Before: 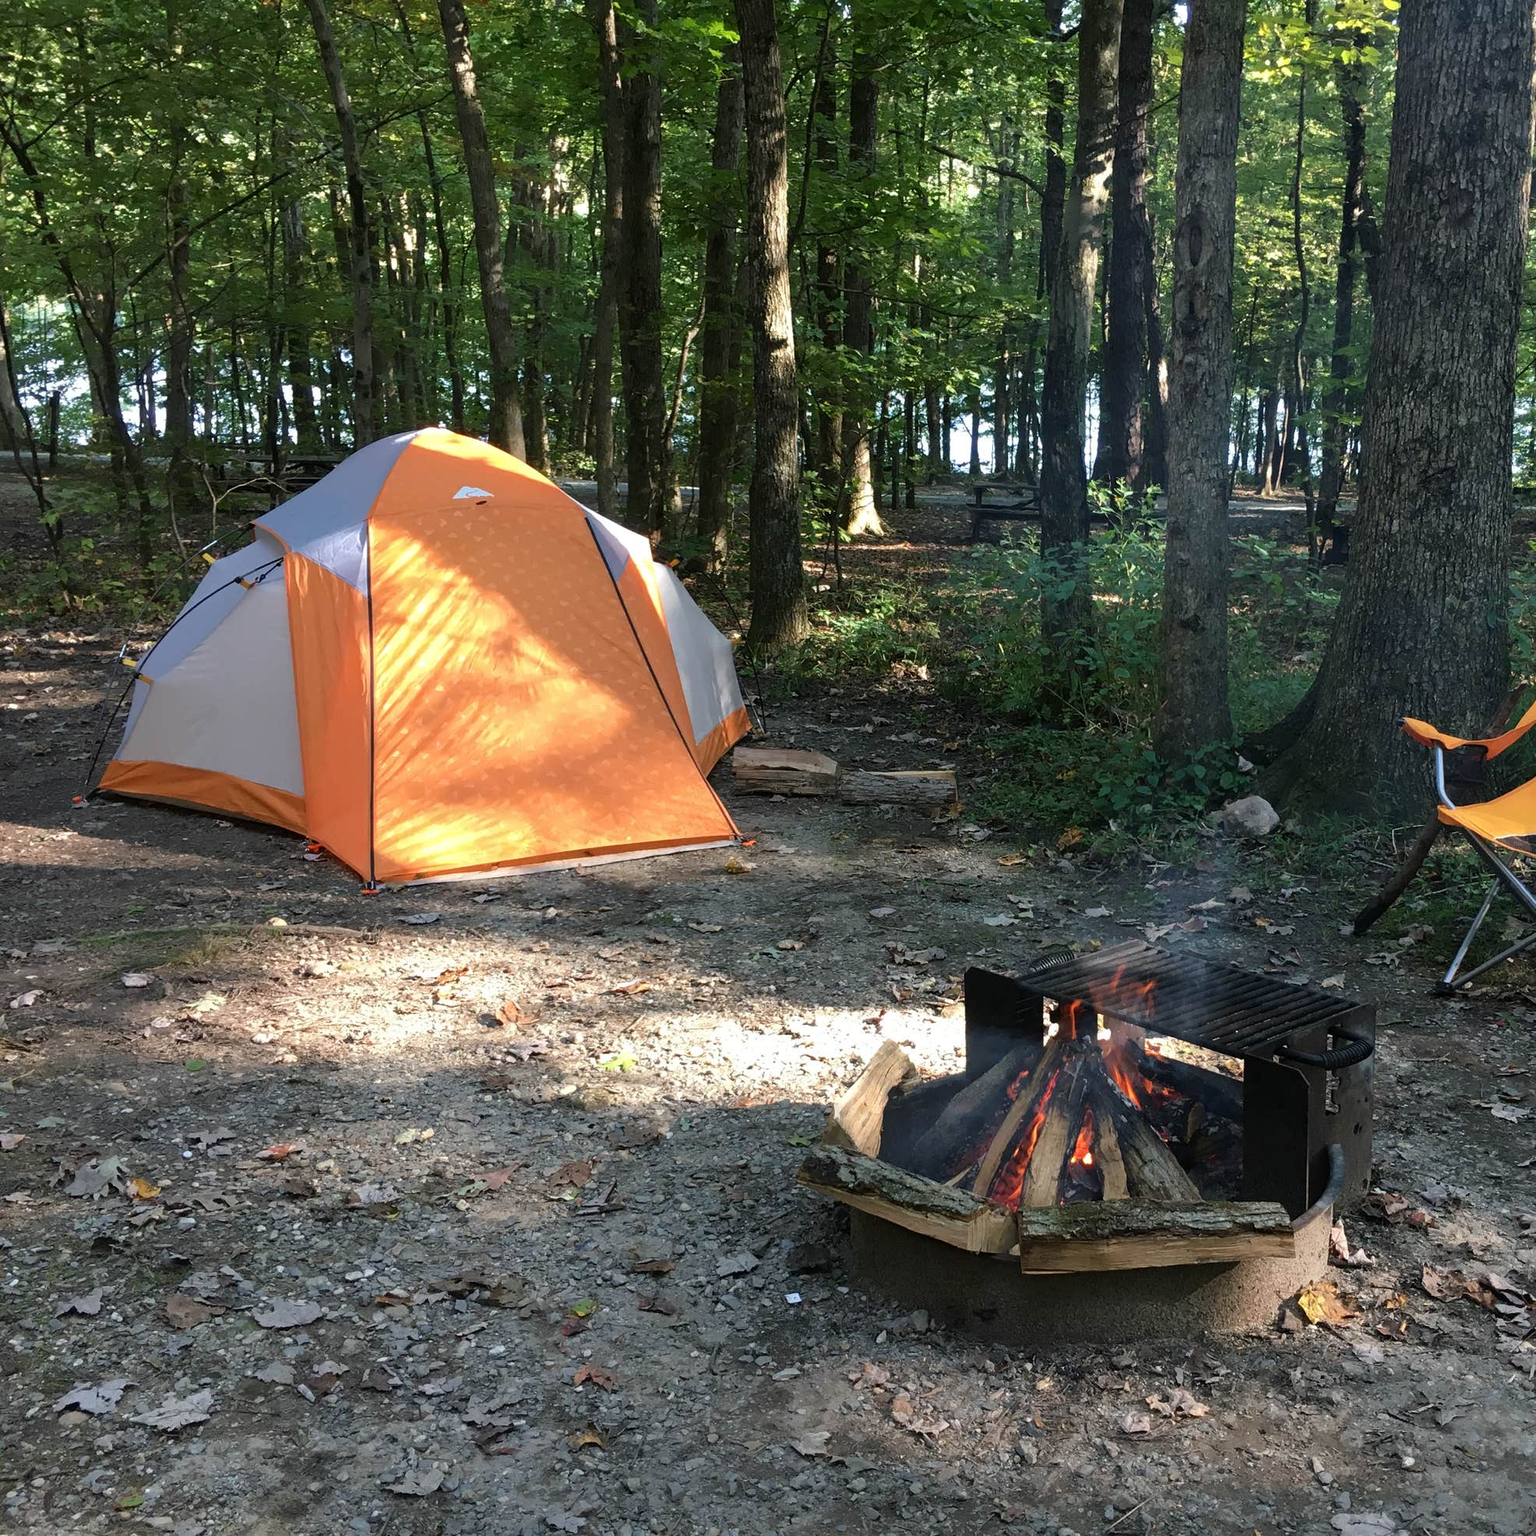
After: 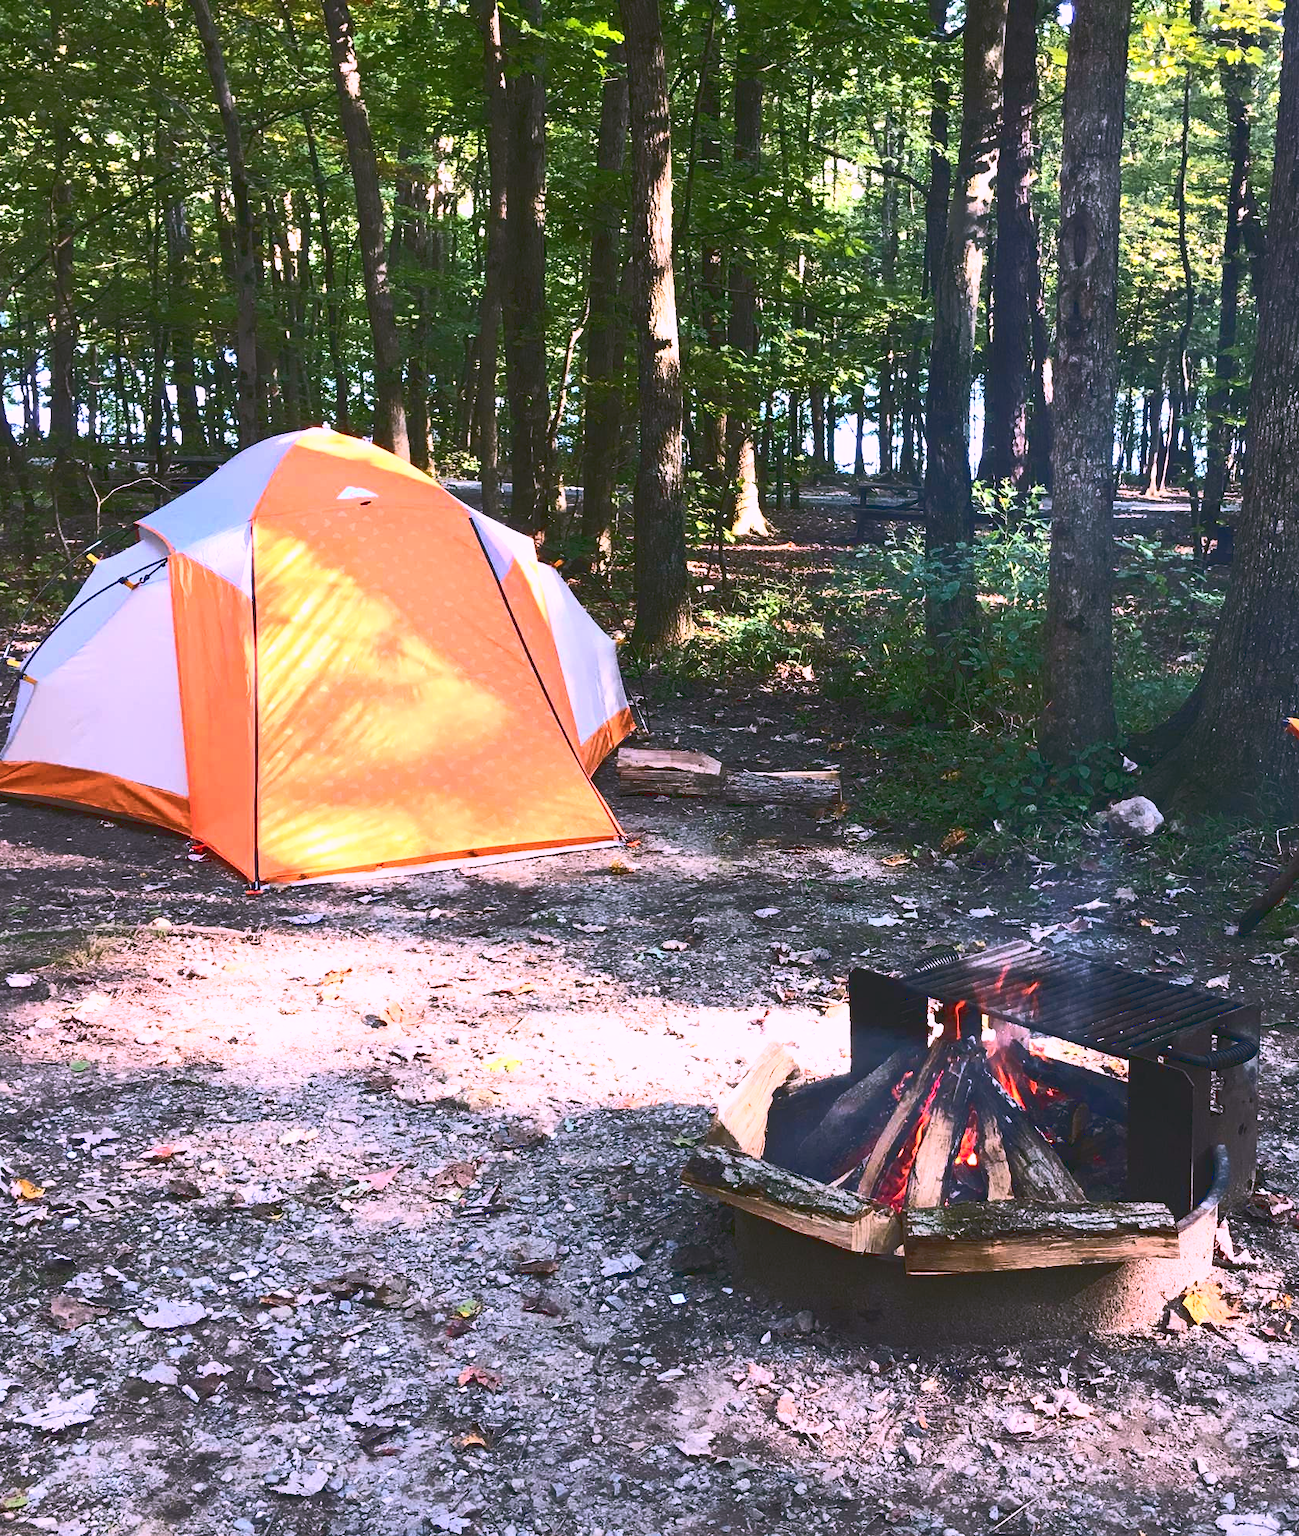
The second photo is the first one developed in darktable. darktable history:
color balance rgb: perceptual saturation grading › global saturation 25.21%
base curve: curves: ch0 [(0, 0.015) (0.085, 0.116) (0.134, 0.298) (0.19, 0.545) (0.296, 0.764) (0.599, 0.982) (1, 1)]
crop: left 7.602%, right 7.792%
color correction: highlights a* 16.03, highlights b* -19.95
